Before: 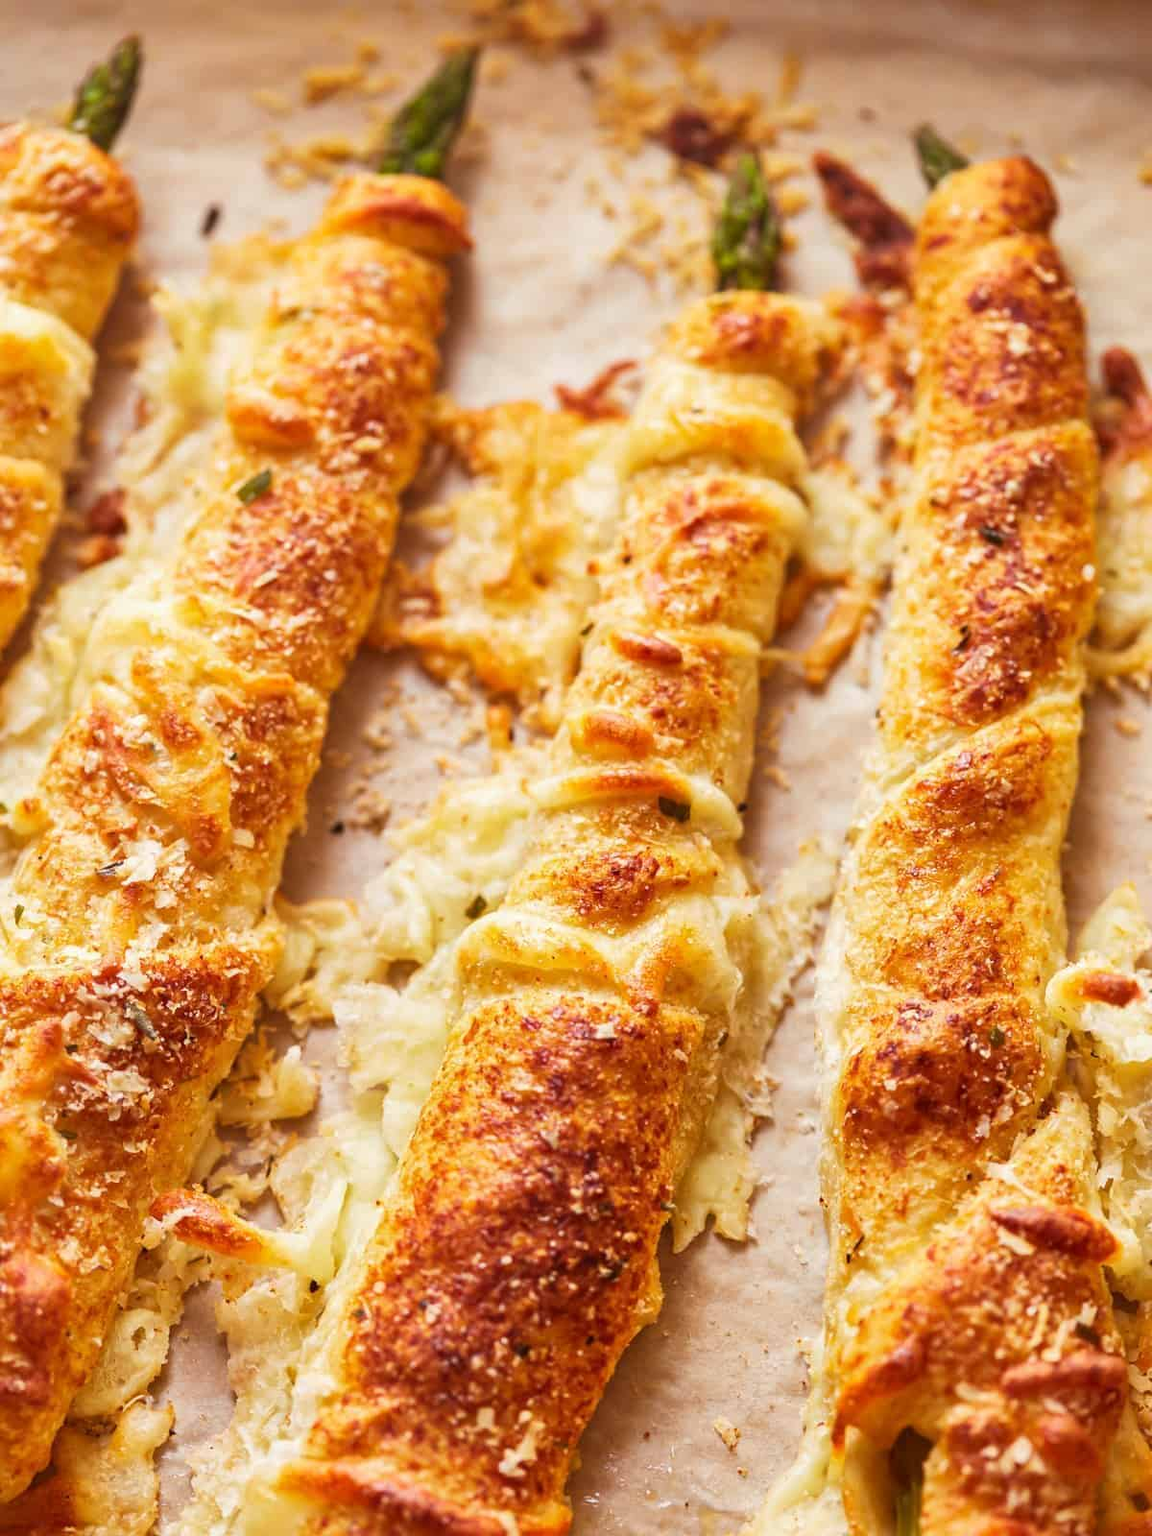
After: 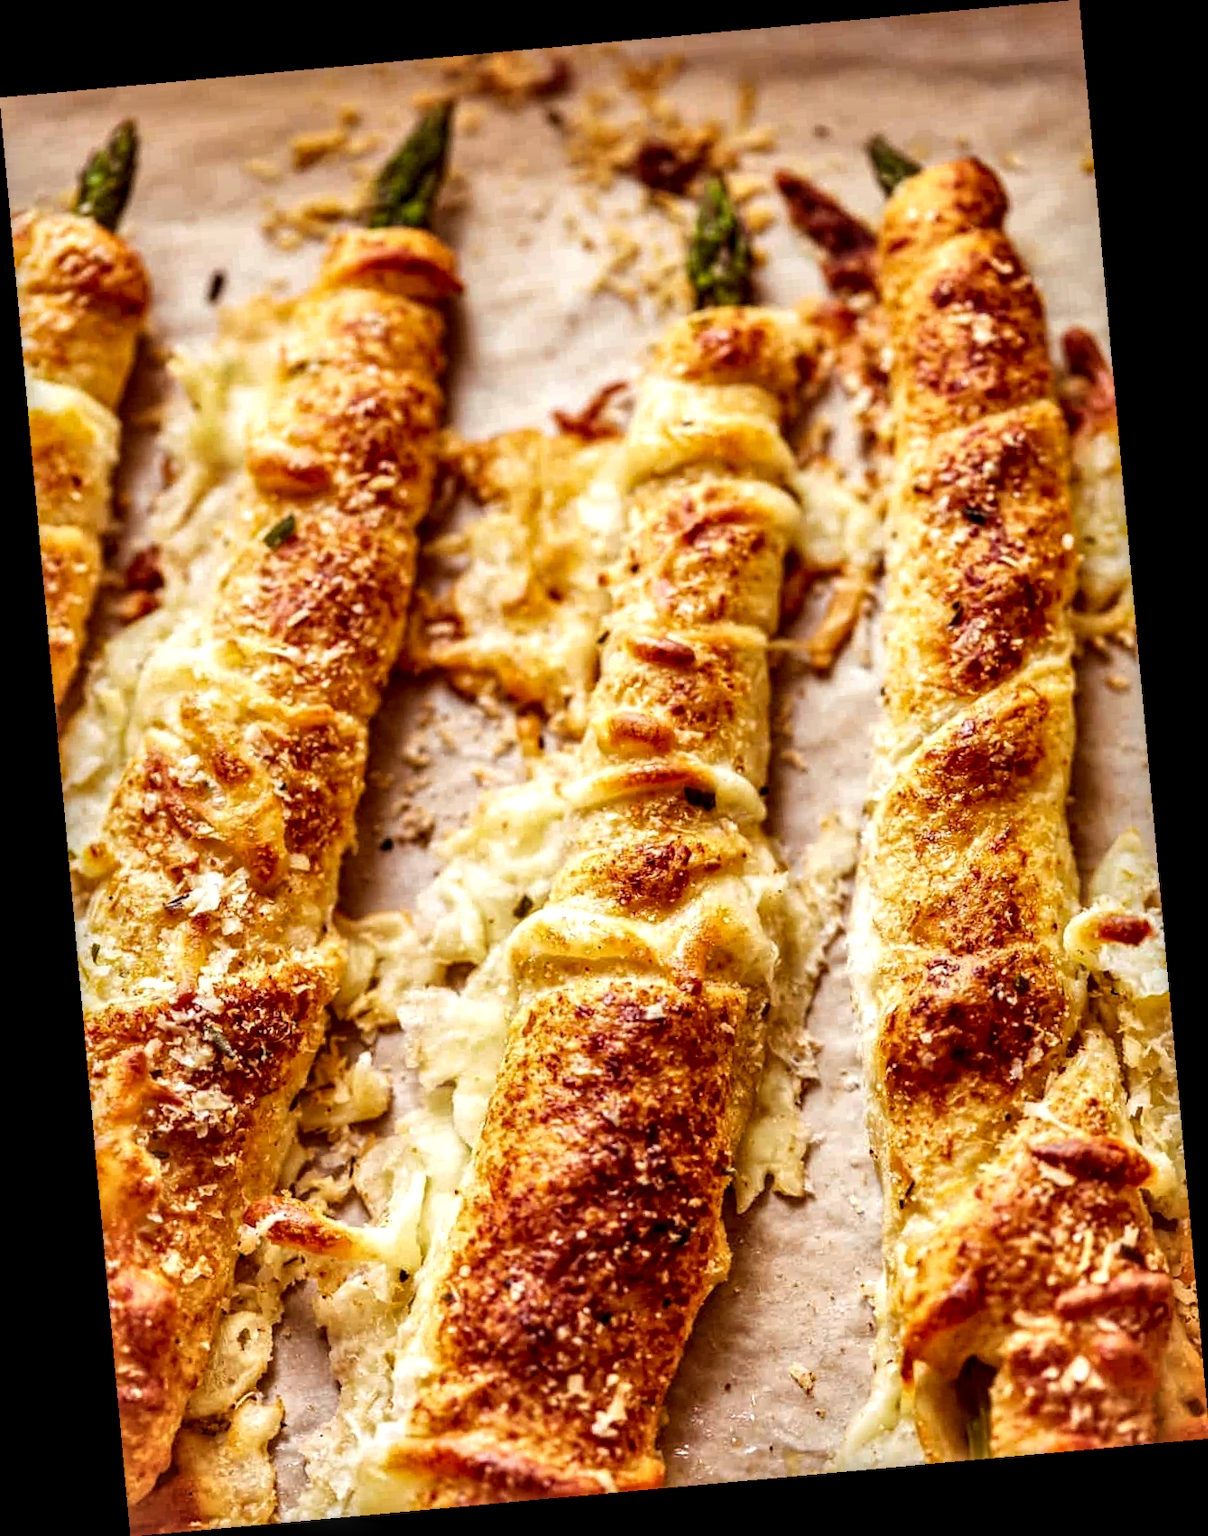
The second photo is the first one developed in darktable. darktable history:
rotate and perspective: rotation -5.2°, automatic cropping off
local contrast: highlights 19%, detail 186%
